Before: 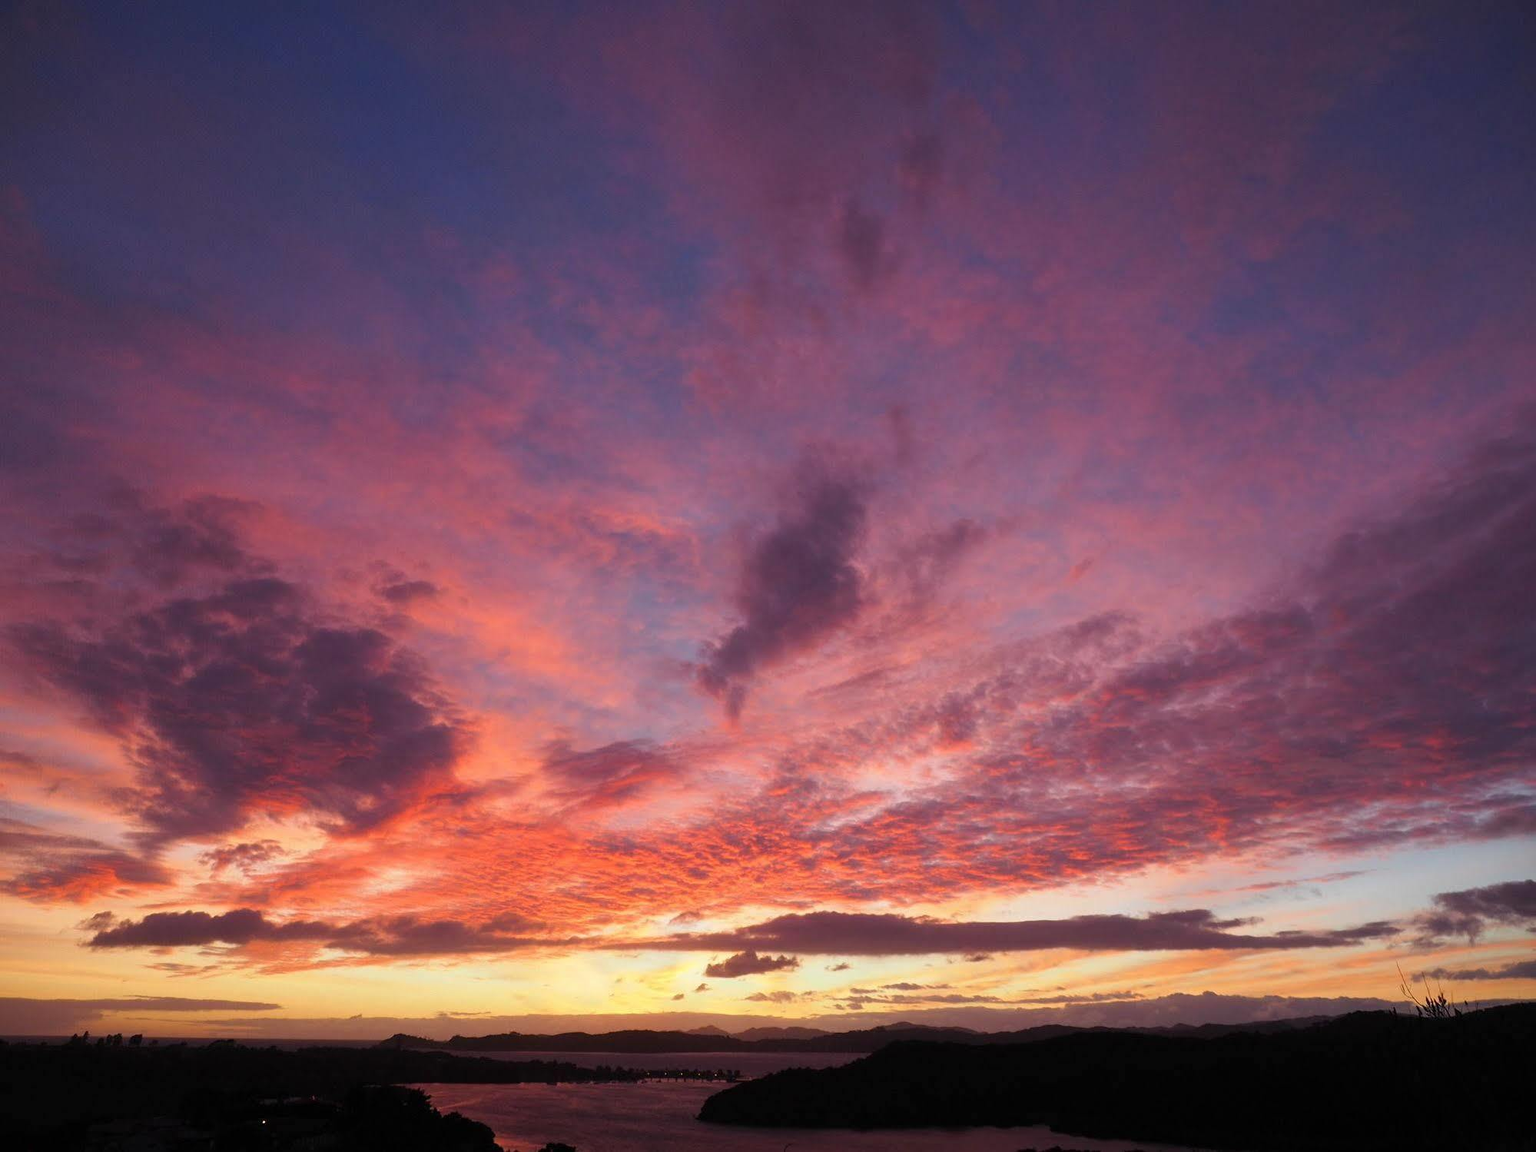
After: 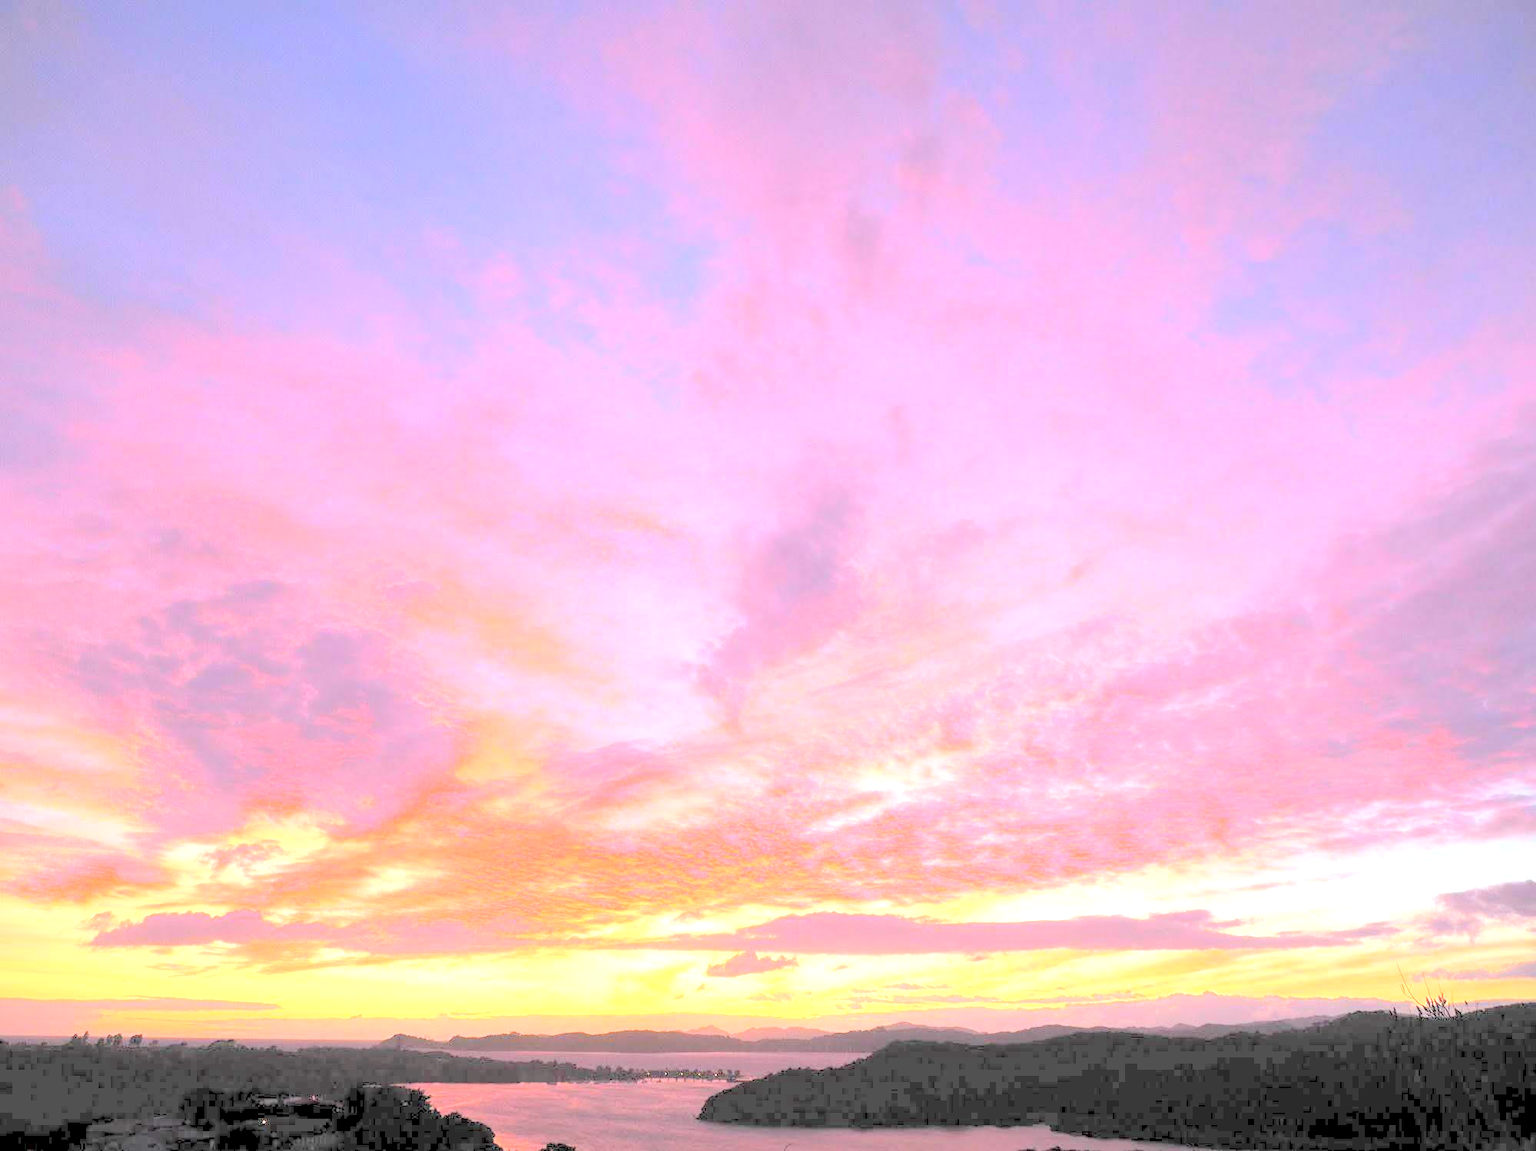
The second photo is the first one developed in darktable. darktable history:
exposure: black level correction 0.001, exposure 1.722 EV, compensate exposure bias true, compensate highlight preservation false
contrast brightness saturation: brightness 0.998
